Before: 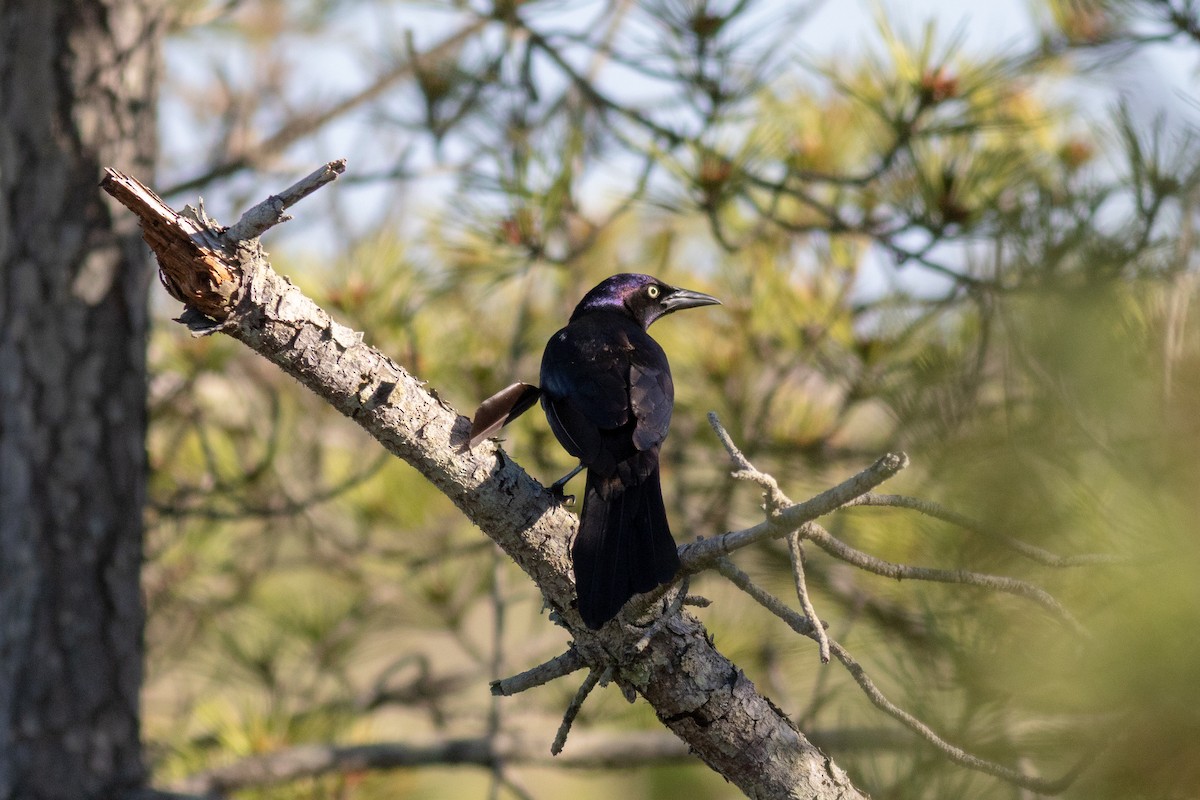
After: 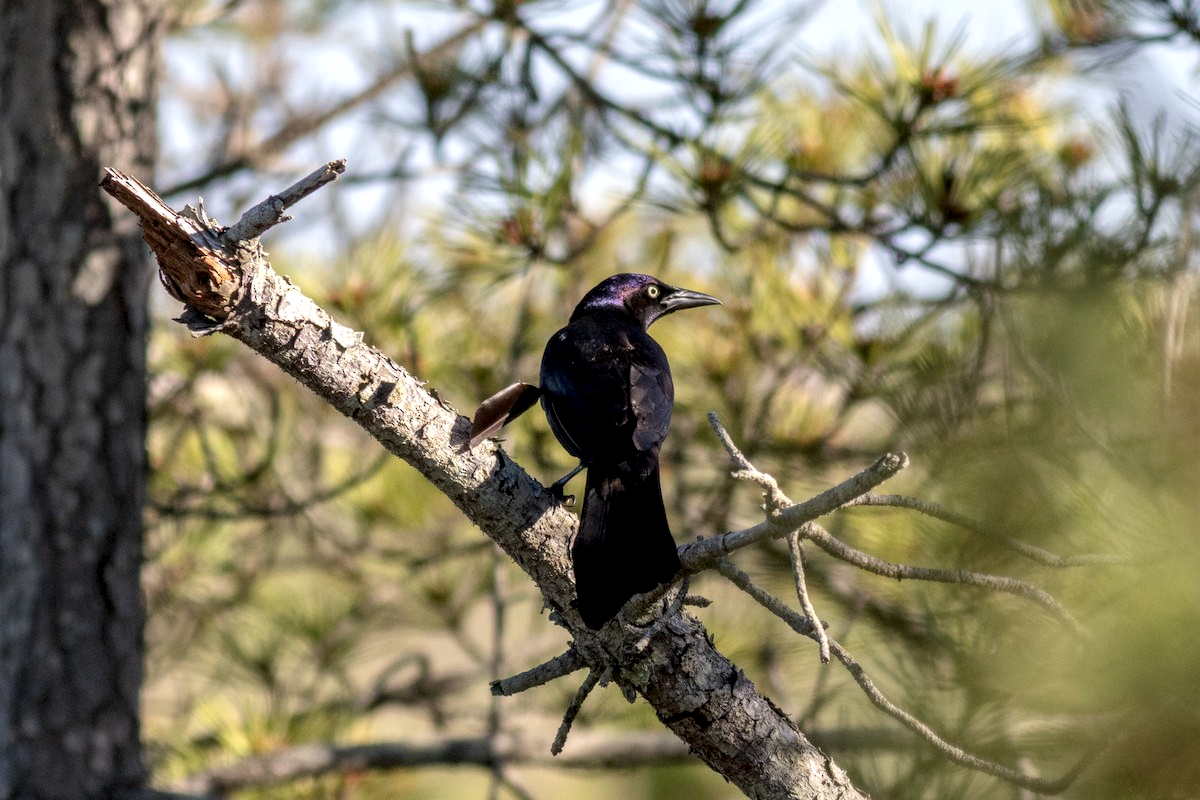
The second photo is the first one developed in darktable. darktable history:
local contrast: highlights 58%, detail 146%
